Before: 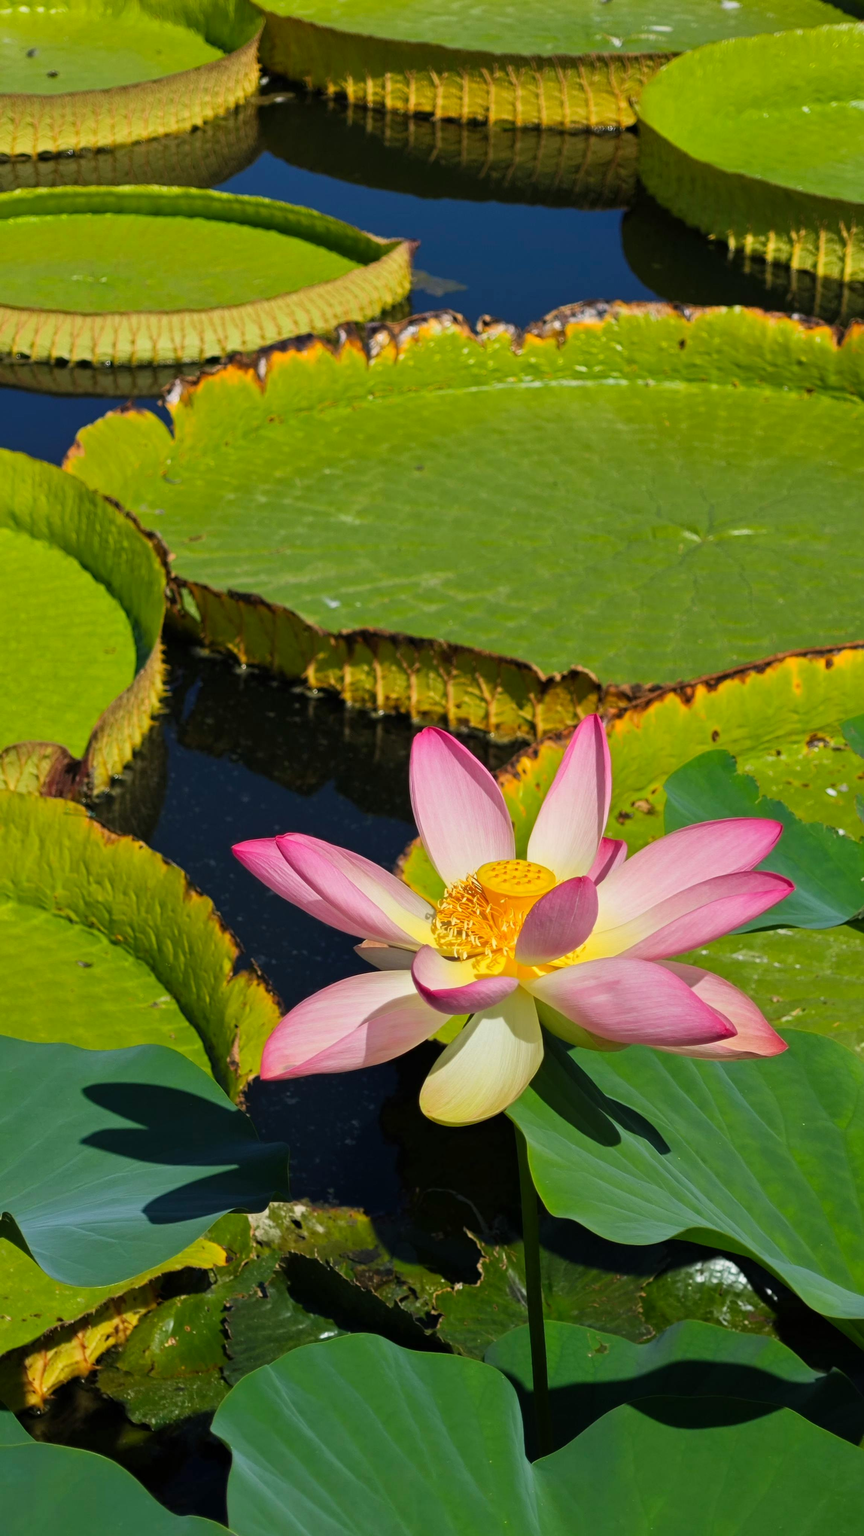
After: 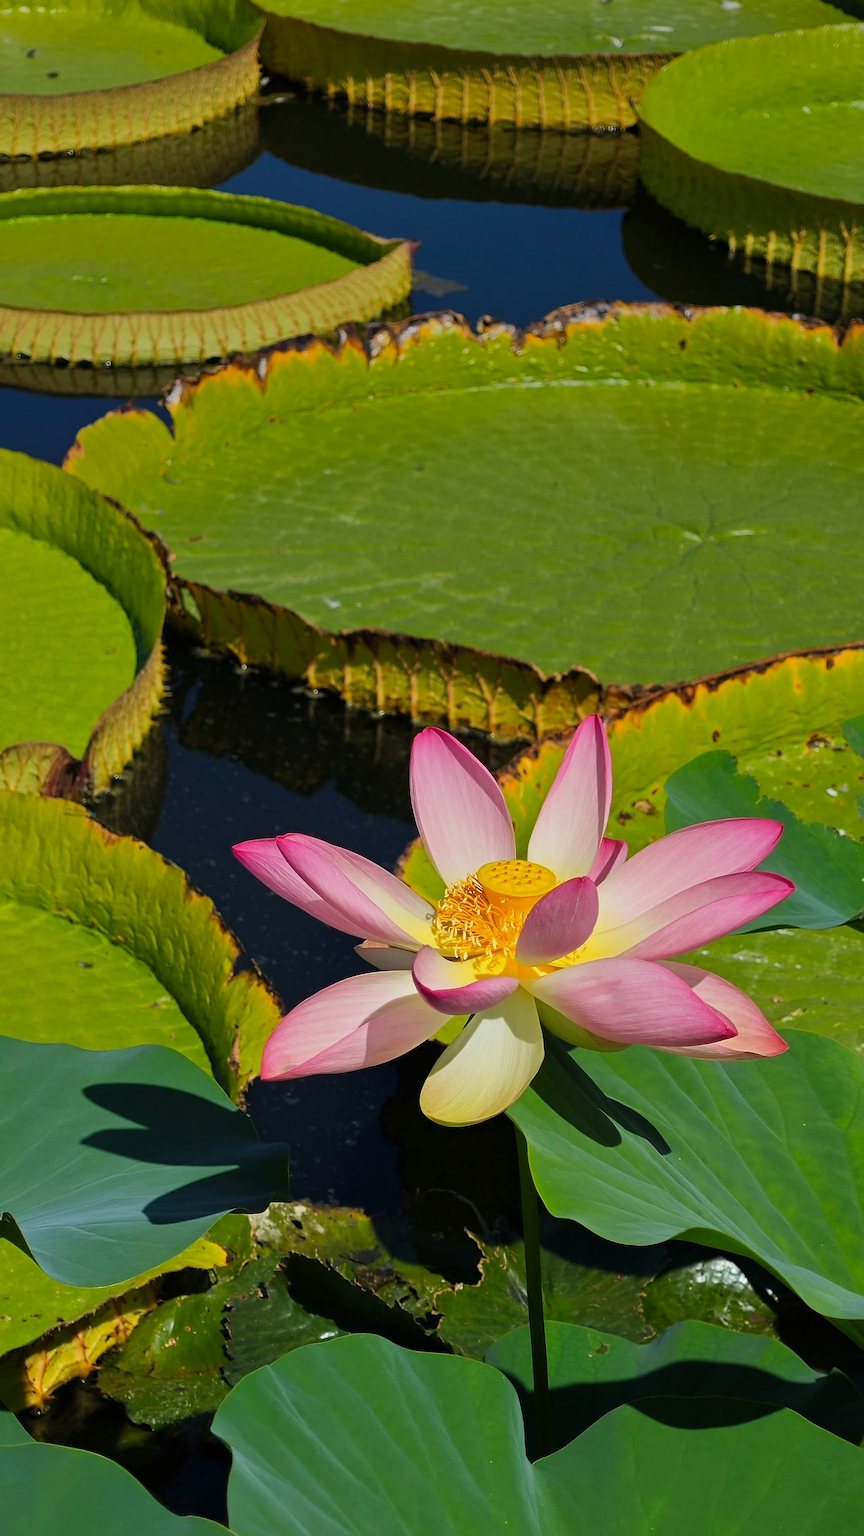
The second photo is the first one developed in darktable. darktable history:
sharpen: radius 1.4, amount 1.25, threshold 0.7
graduated density: on, module defaults
